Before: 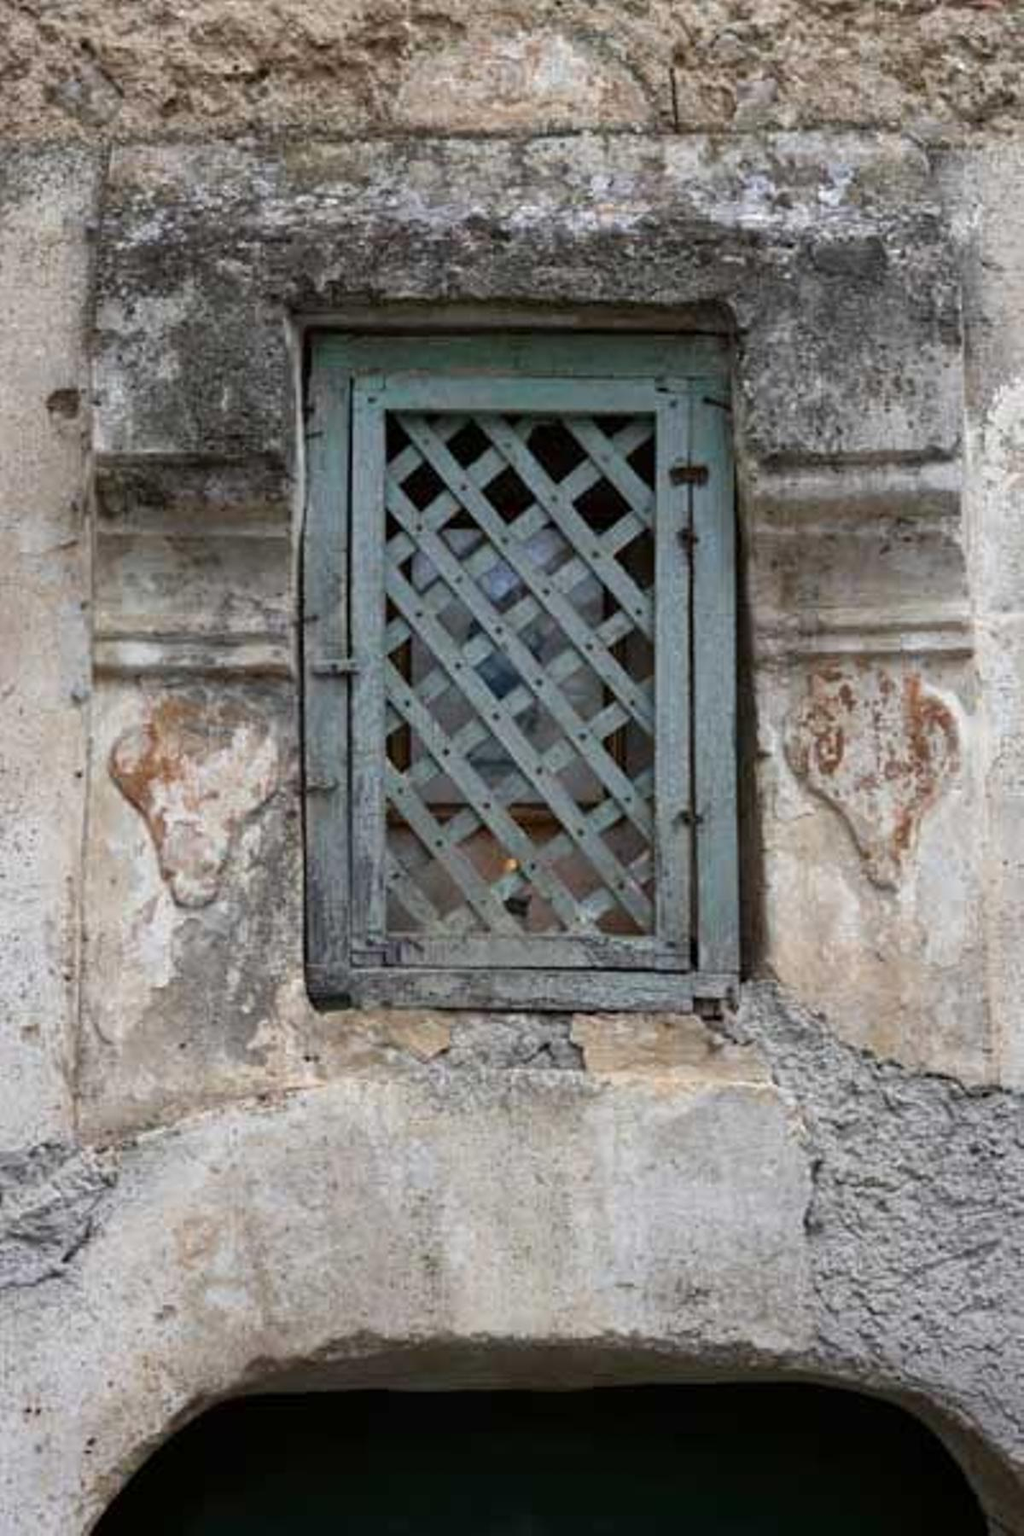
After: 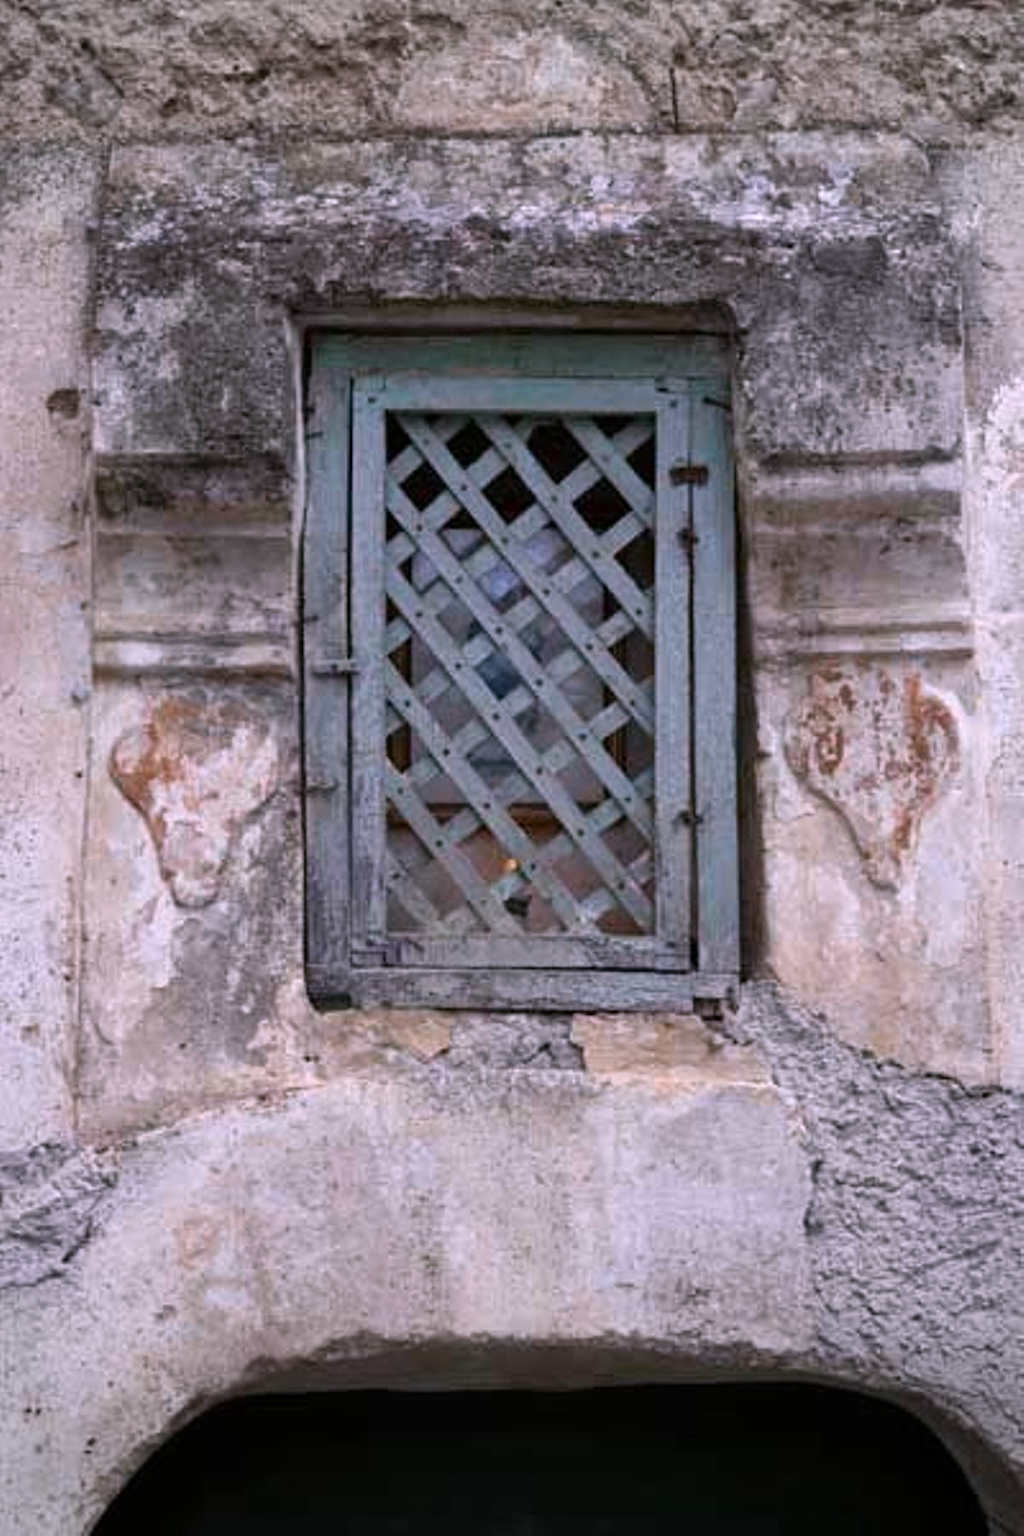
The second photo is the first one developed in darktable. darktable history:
white balance: red 1.066, blue 1.119
vignetting: fall-off start 100%, brightness -0.282, width/height ratio 1.31
